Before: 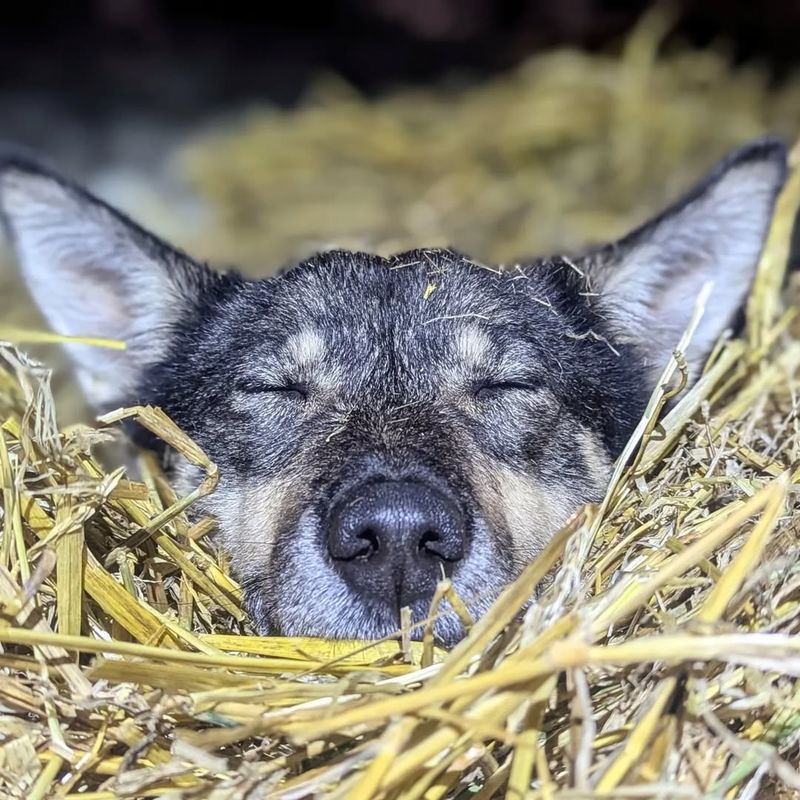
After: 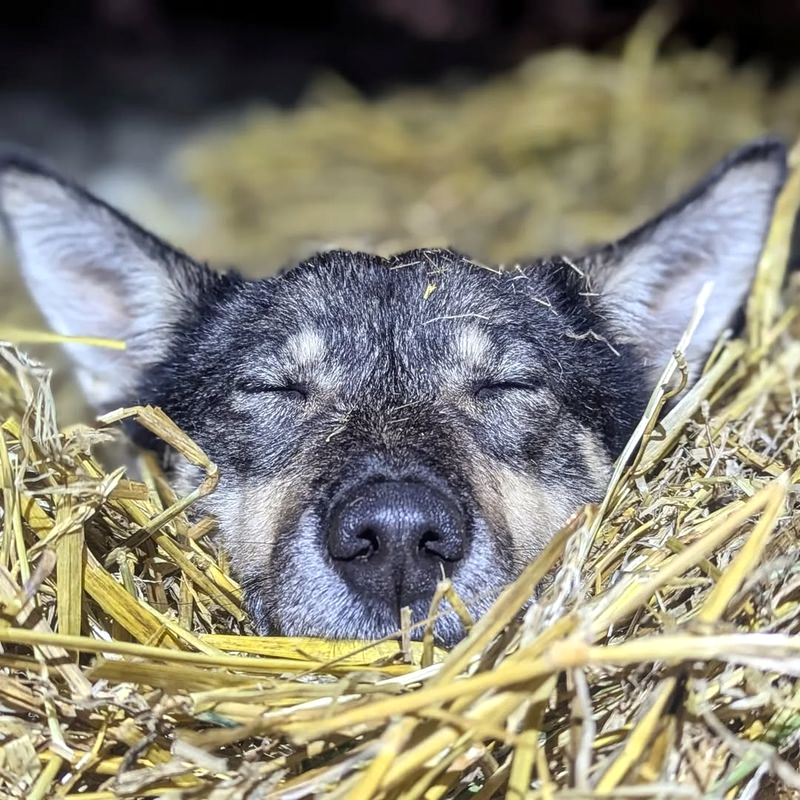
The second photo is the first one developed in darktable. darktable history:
shadows and highlights: radius 171.63, shadows 27.34, white point adjustment 3.02, highlights -68.01, soften with gaussian
